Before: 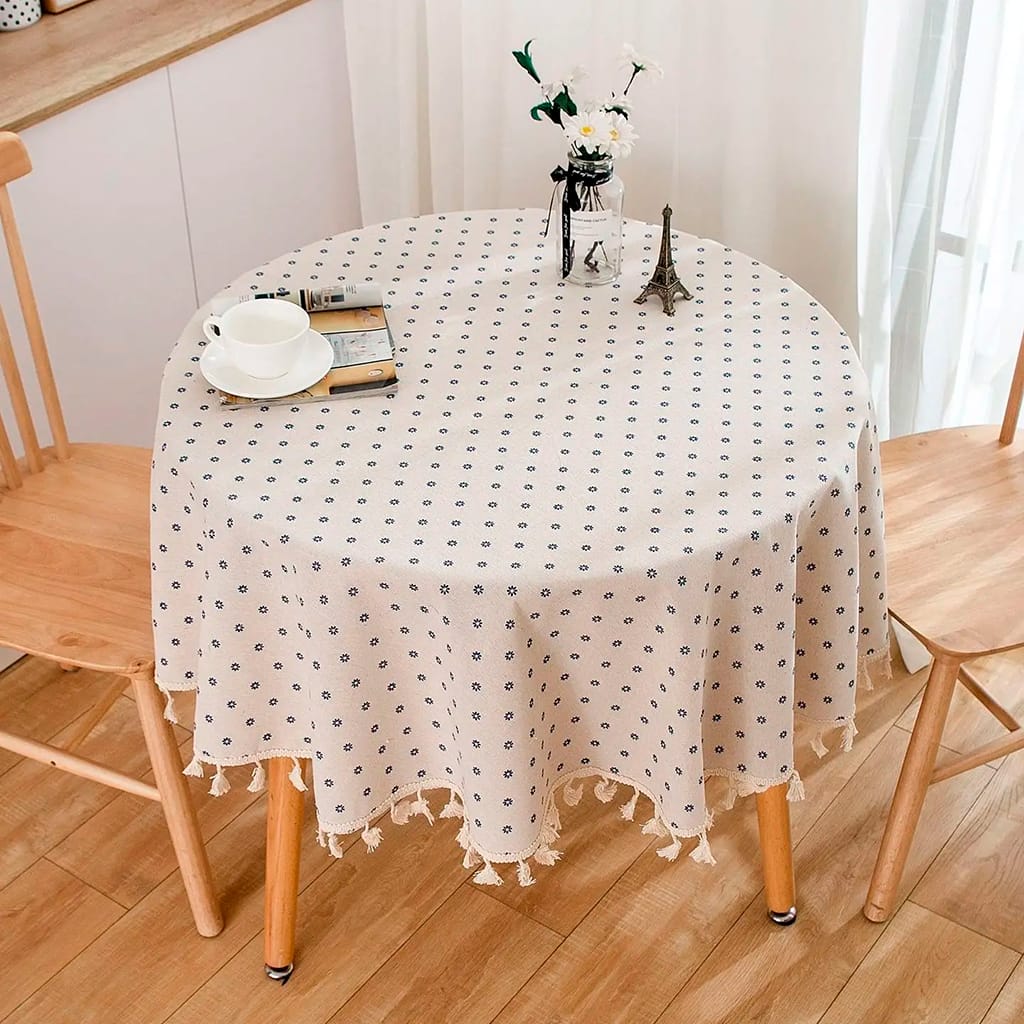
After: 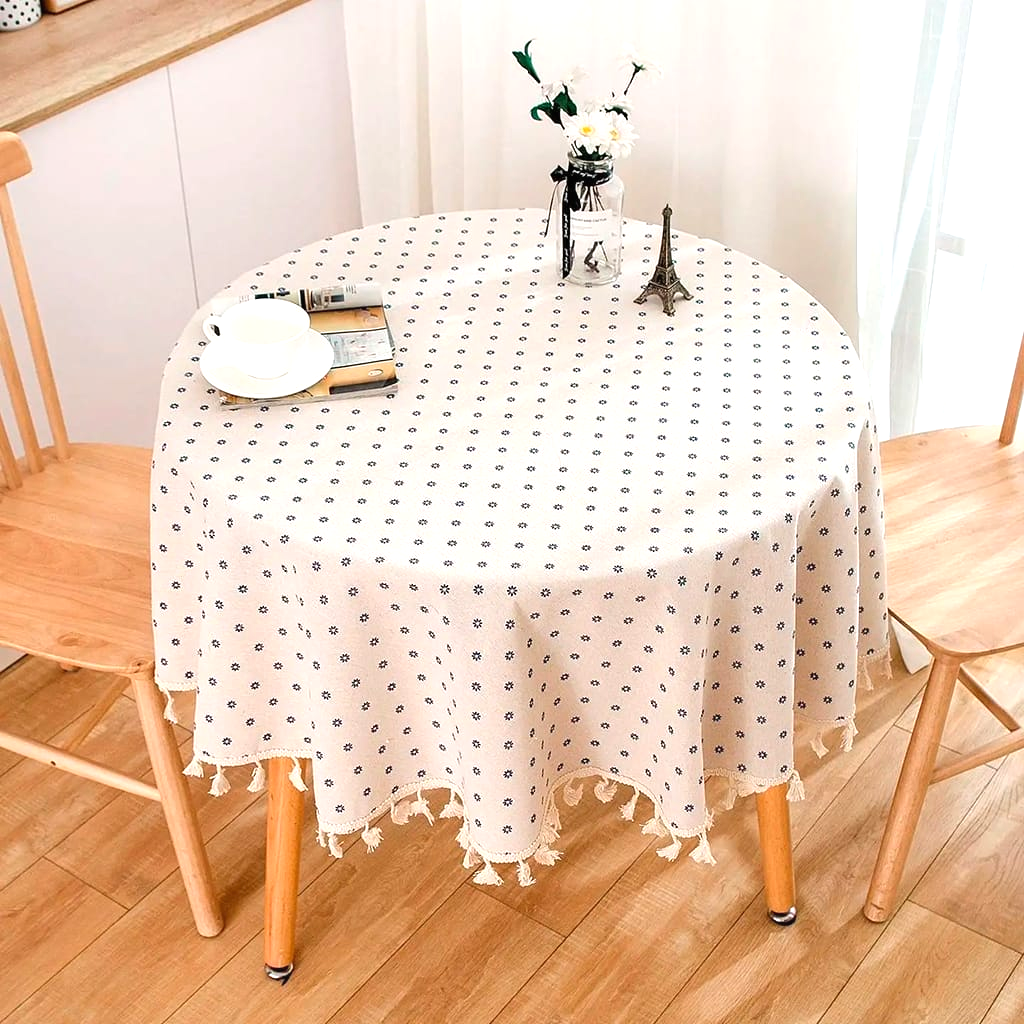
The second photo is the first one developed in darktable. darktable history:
exposure: black level correction 0, exposure 0.5 EV, compensate exposure bias true, compensate highlight preservation false
contrast equalizer: y [[0.5, 0.5, 0.472, 0.5, 0.5, 0.5], [0.5 ×6], [0.5 ×6], [0 ×6], [0 ×6]]
